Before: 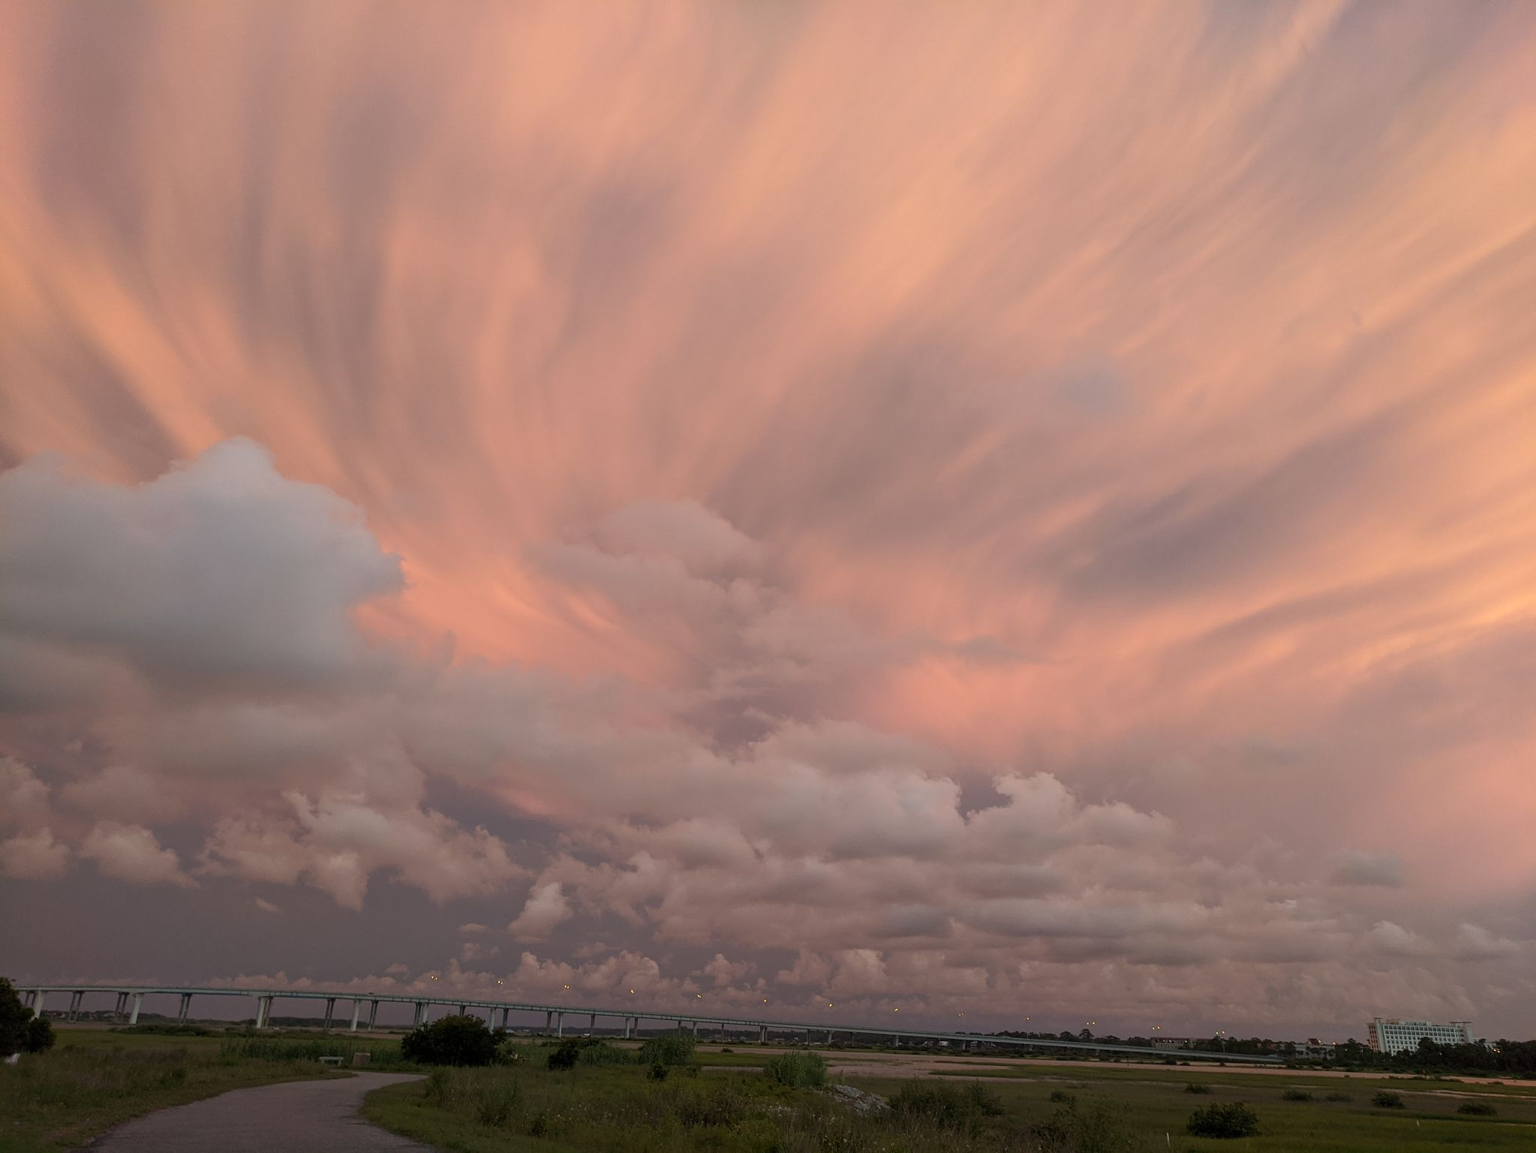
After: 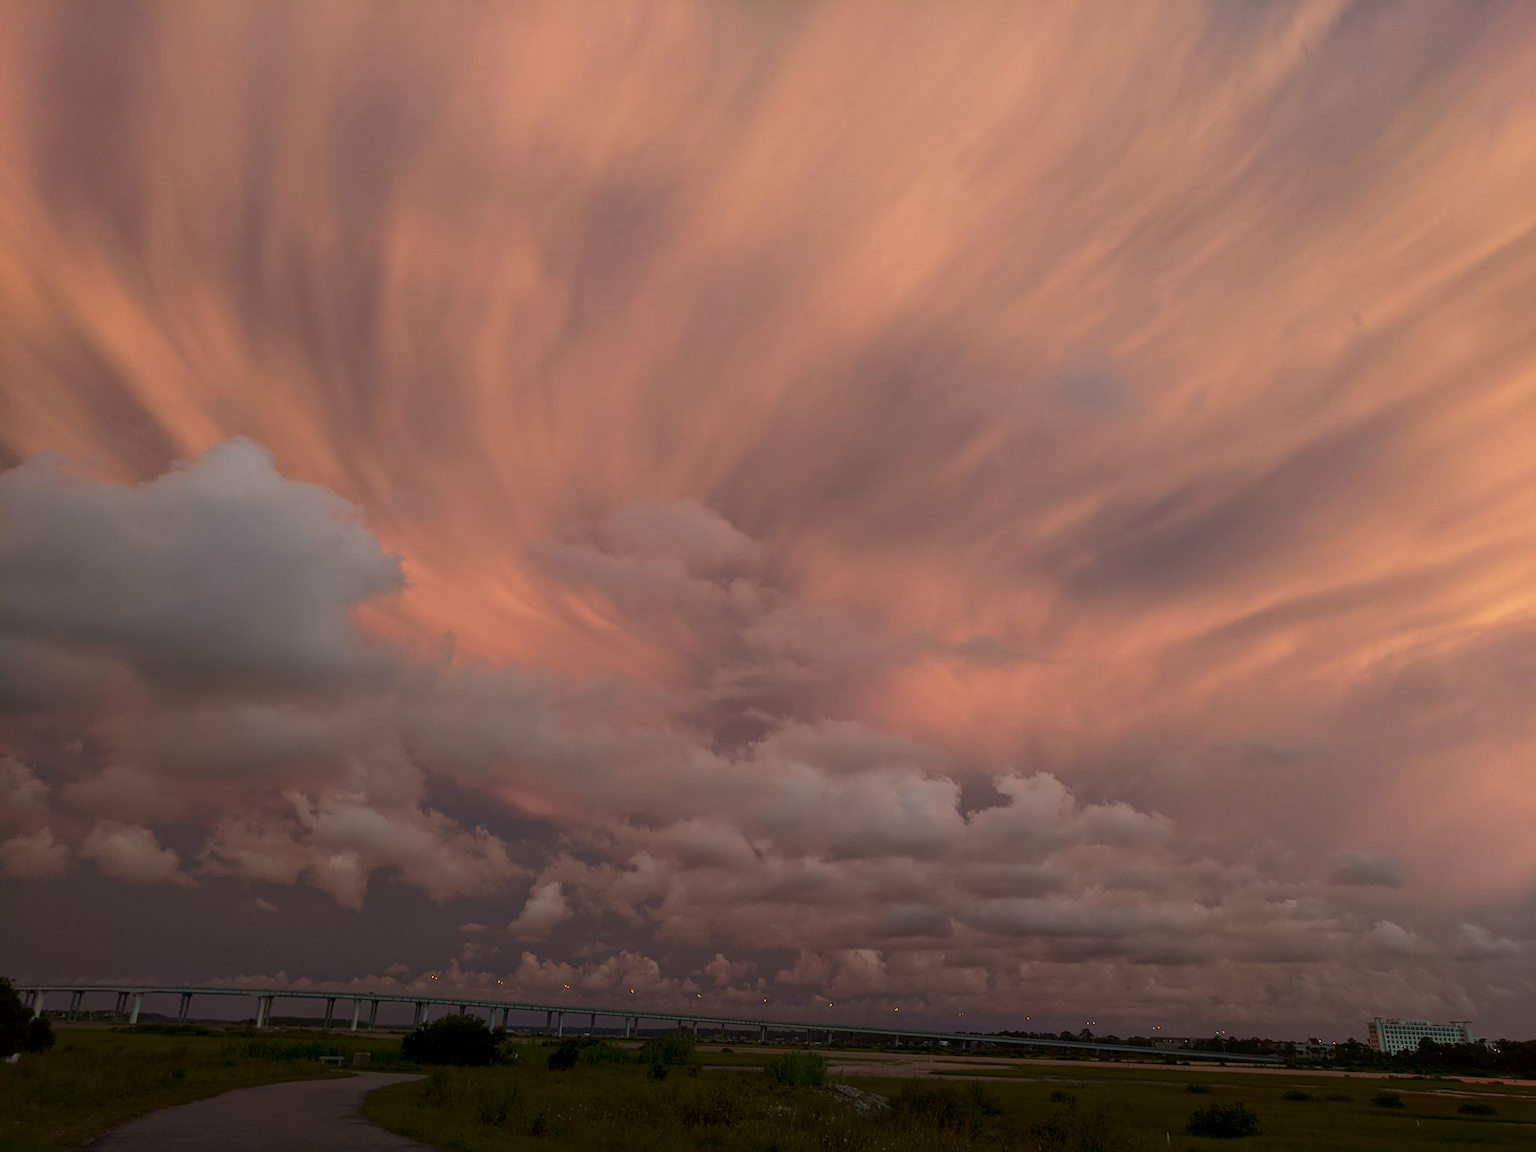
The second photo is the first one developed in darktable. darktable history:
contrast brightness saturation: brightness -0.206, saturation 0.081
